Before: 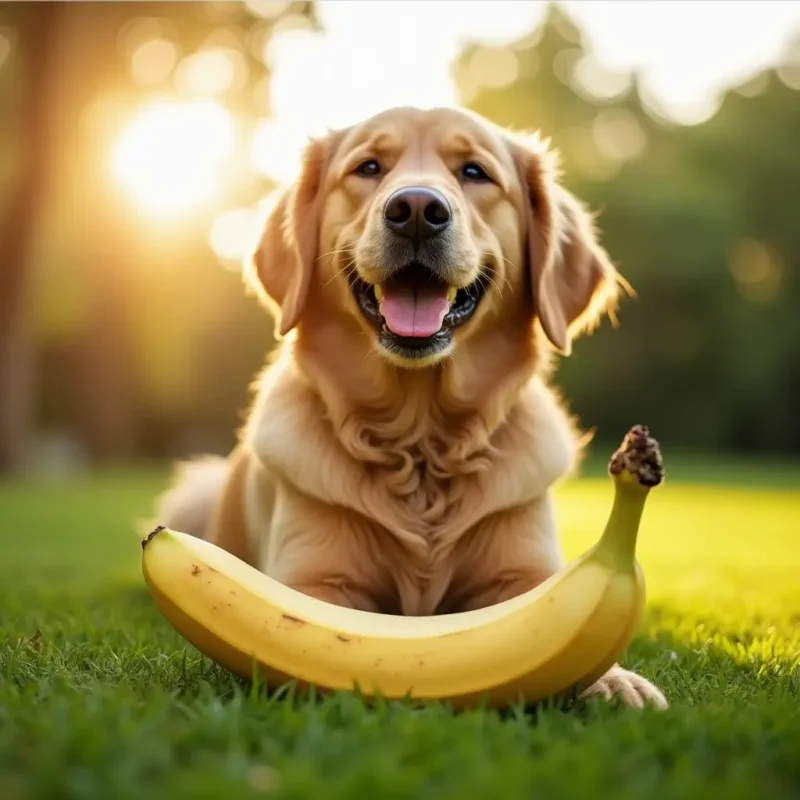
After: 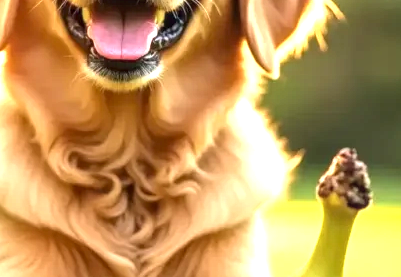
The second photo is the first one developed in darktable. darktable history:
crop: left 36.607%, top 34.735%, right 13.146%, bottom 30.611%
exposure: black level correction 0, exposure 1.388 EV, compensate exposure bias true, compensate highlight preservation false
local contrast: on, module defaults
